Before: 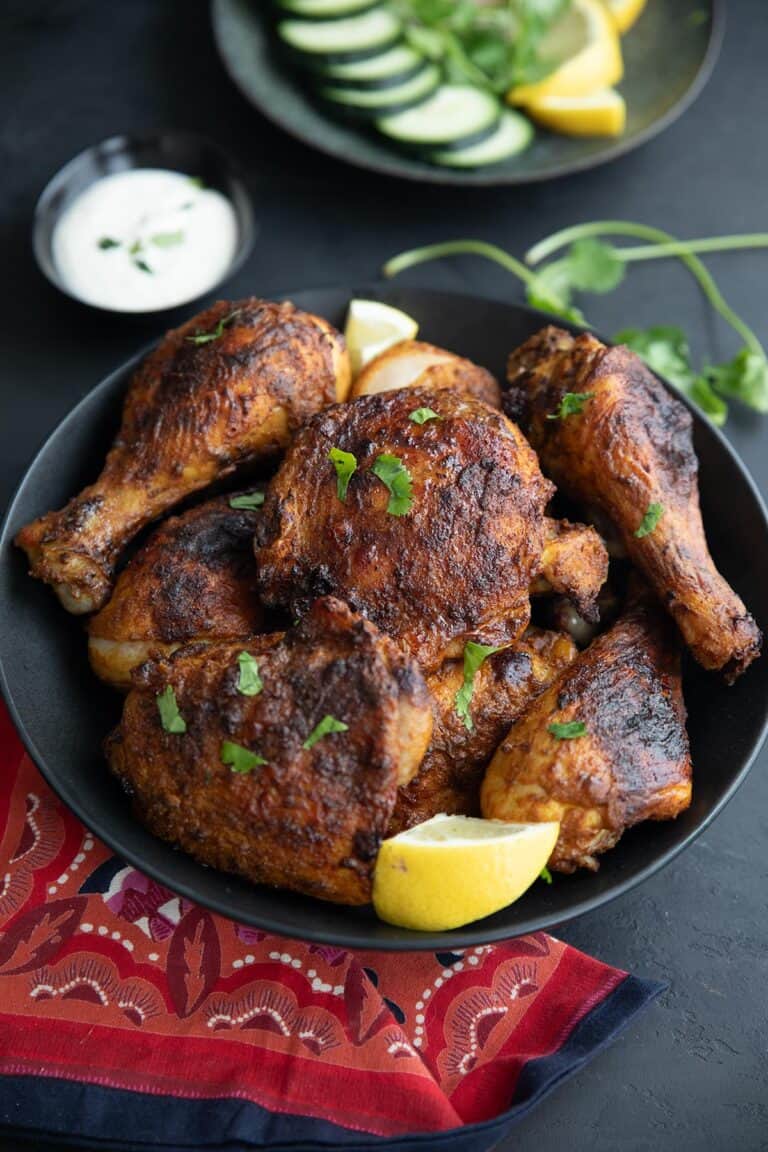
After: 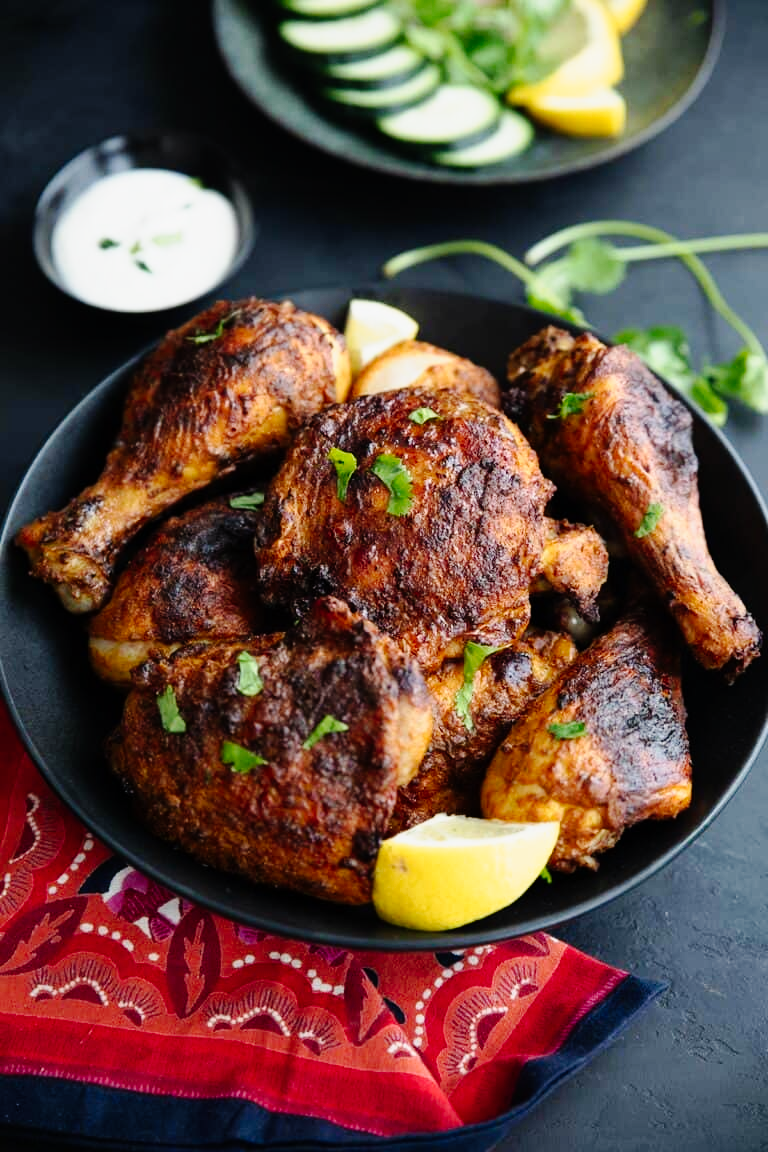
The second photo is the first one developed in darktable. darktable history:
tone curve: curves: ch0 [(0, 0) (0.136, 0.071) (0.346, 0.366) (0.489, 0.573) (0.66, 0.748) (0.858, 0.926) (1, 0.977)]; ch1 [(0, 0) (0.353, 0.344) (0.45, 0.46) (0.498, 0.498) (0.521, 0.512) (0.563, 0.559) (0.592, 0.605) (0.641, 0.673) (1, 1)]; ch2 [(0, 0) (0.333, 0.346) (0.375, 0.375) (0.424, 0.43) (0.476, 0.492) (0.502, 0.502) (0.524, 0.531) (0.579, 0.61) (0.612, 0.644) (0.641, 0.722) (1, 1)], preserve colors none
